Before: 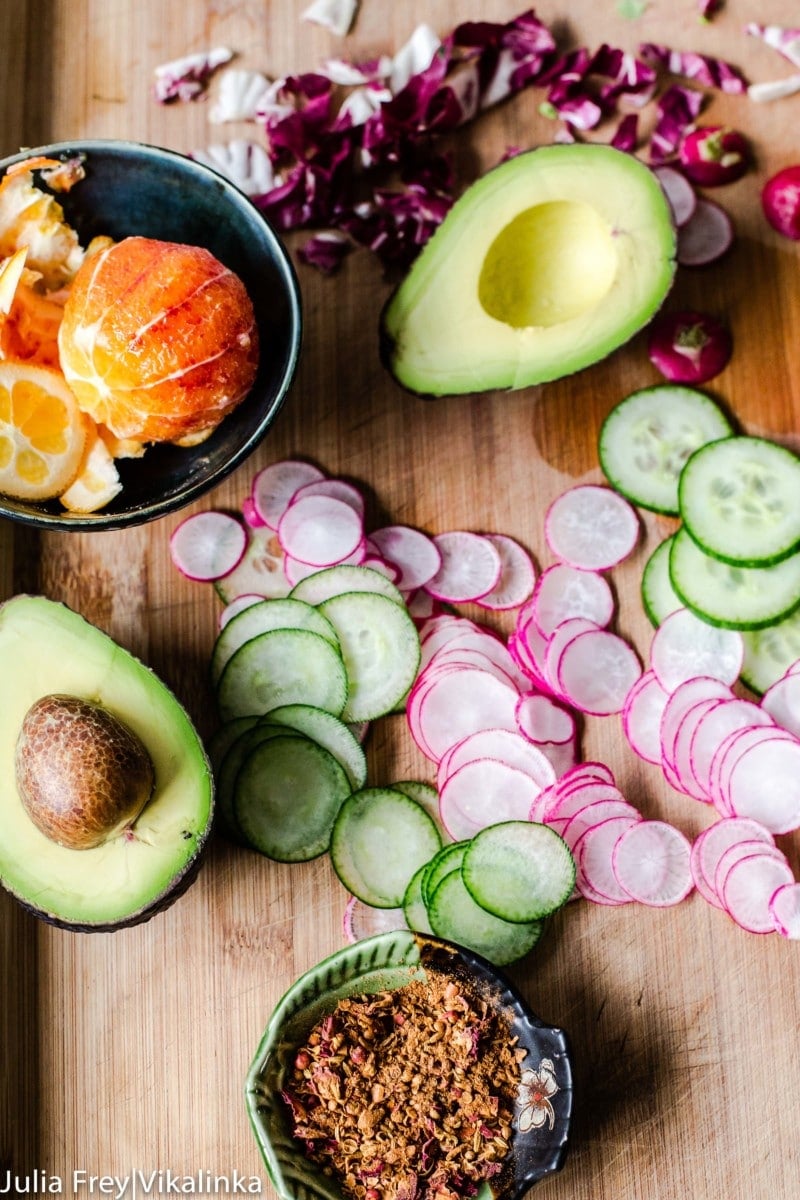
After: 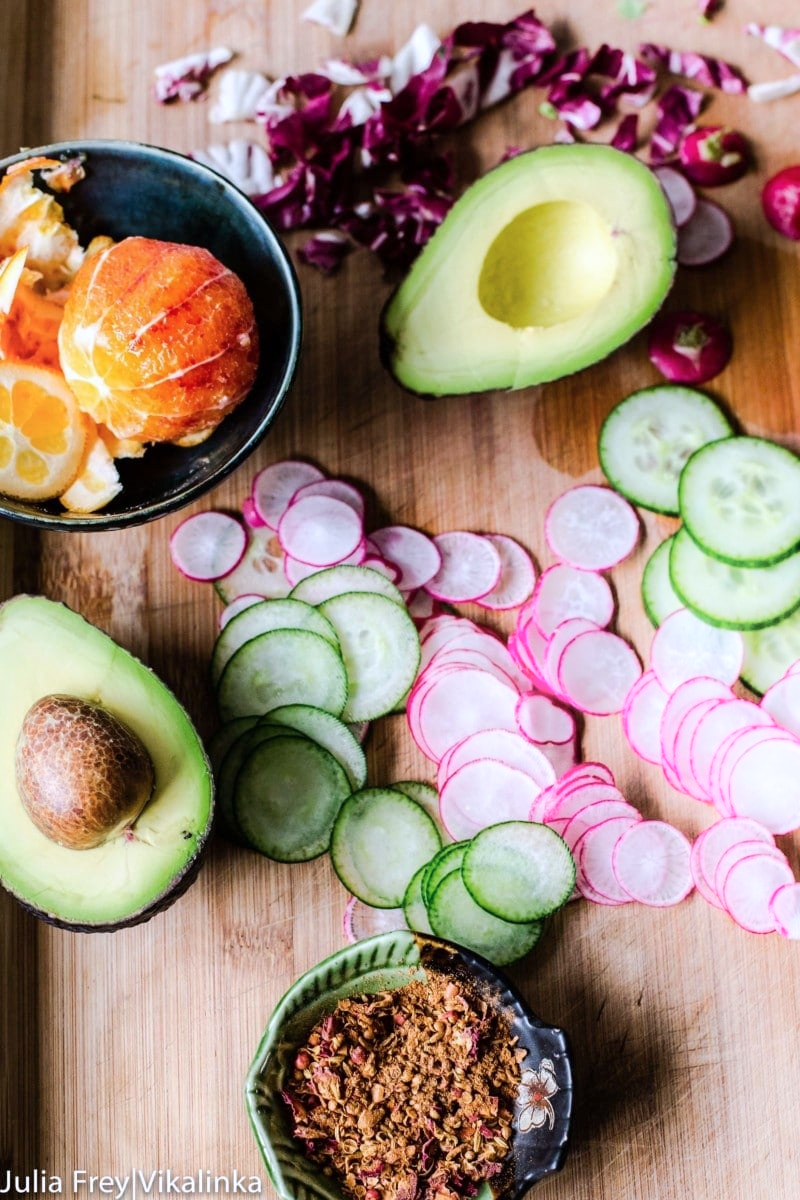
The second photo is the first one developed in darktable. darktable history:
shadows and highlights: highlights 71.06, soften with gaussian
color calibration: illuminant as shot in camera, x 0.358, y 0.373, temperature 4628.91 K
